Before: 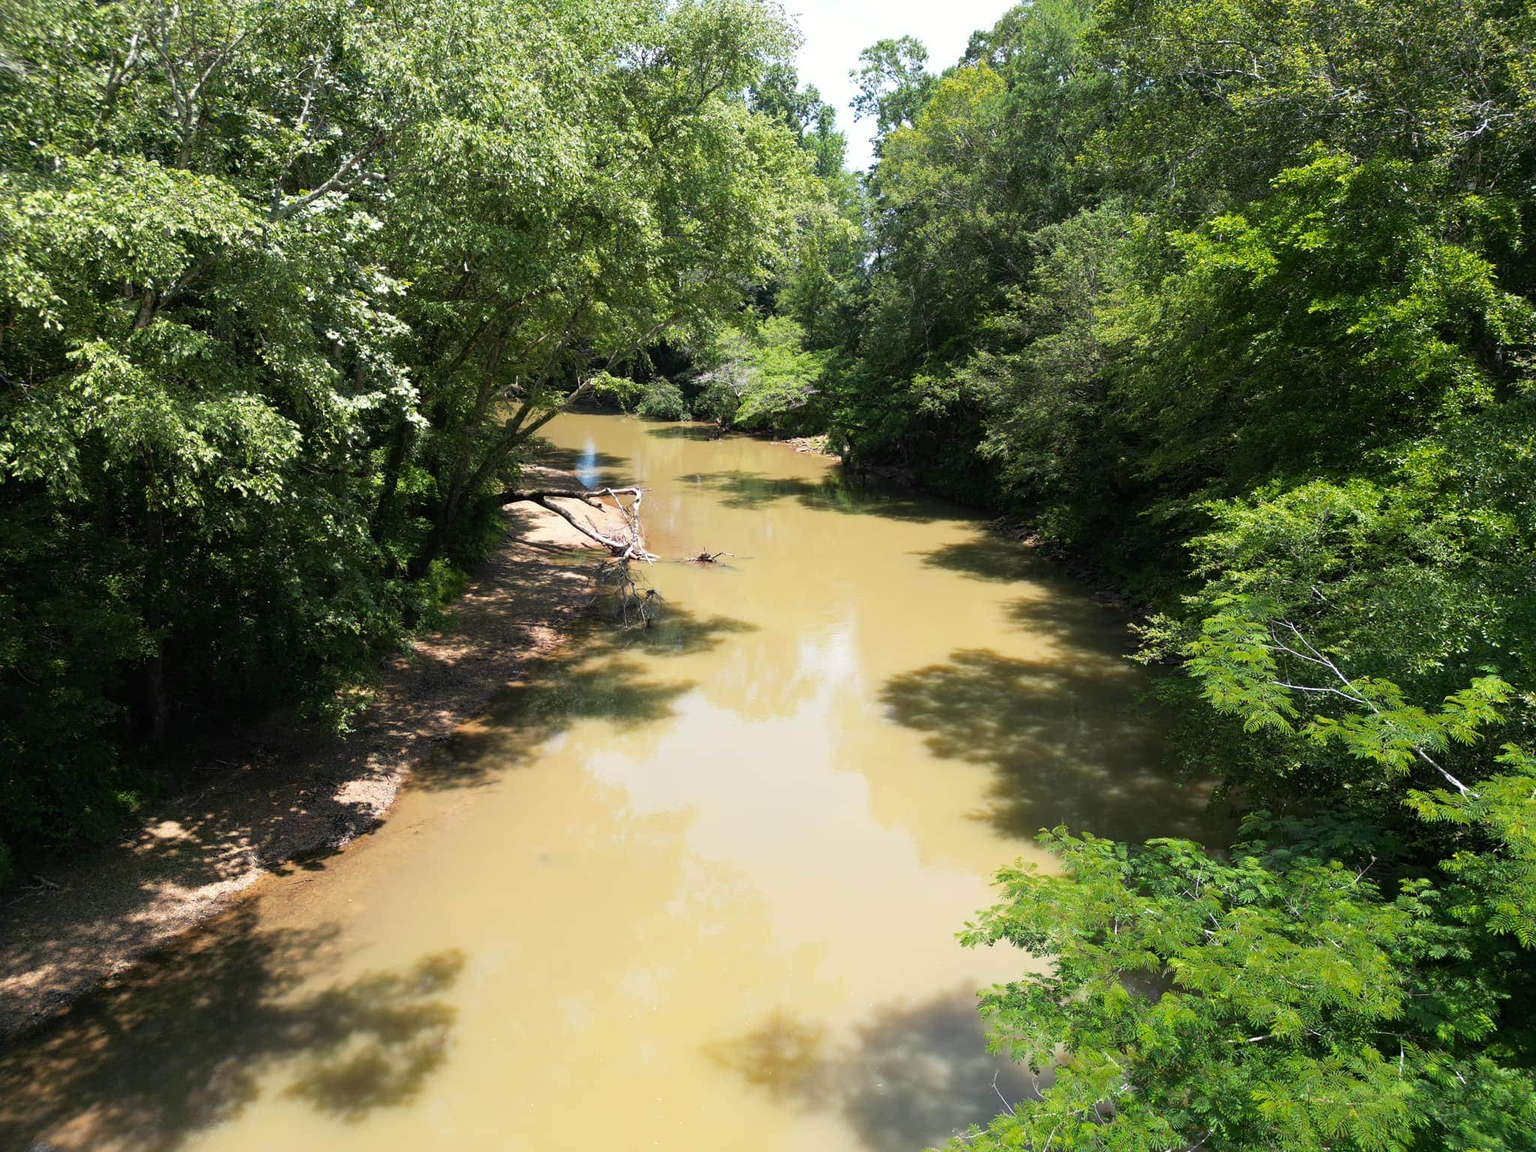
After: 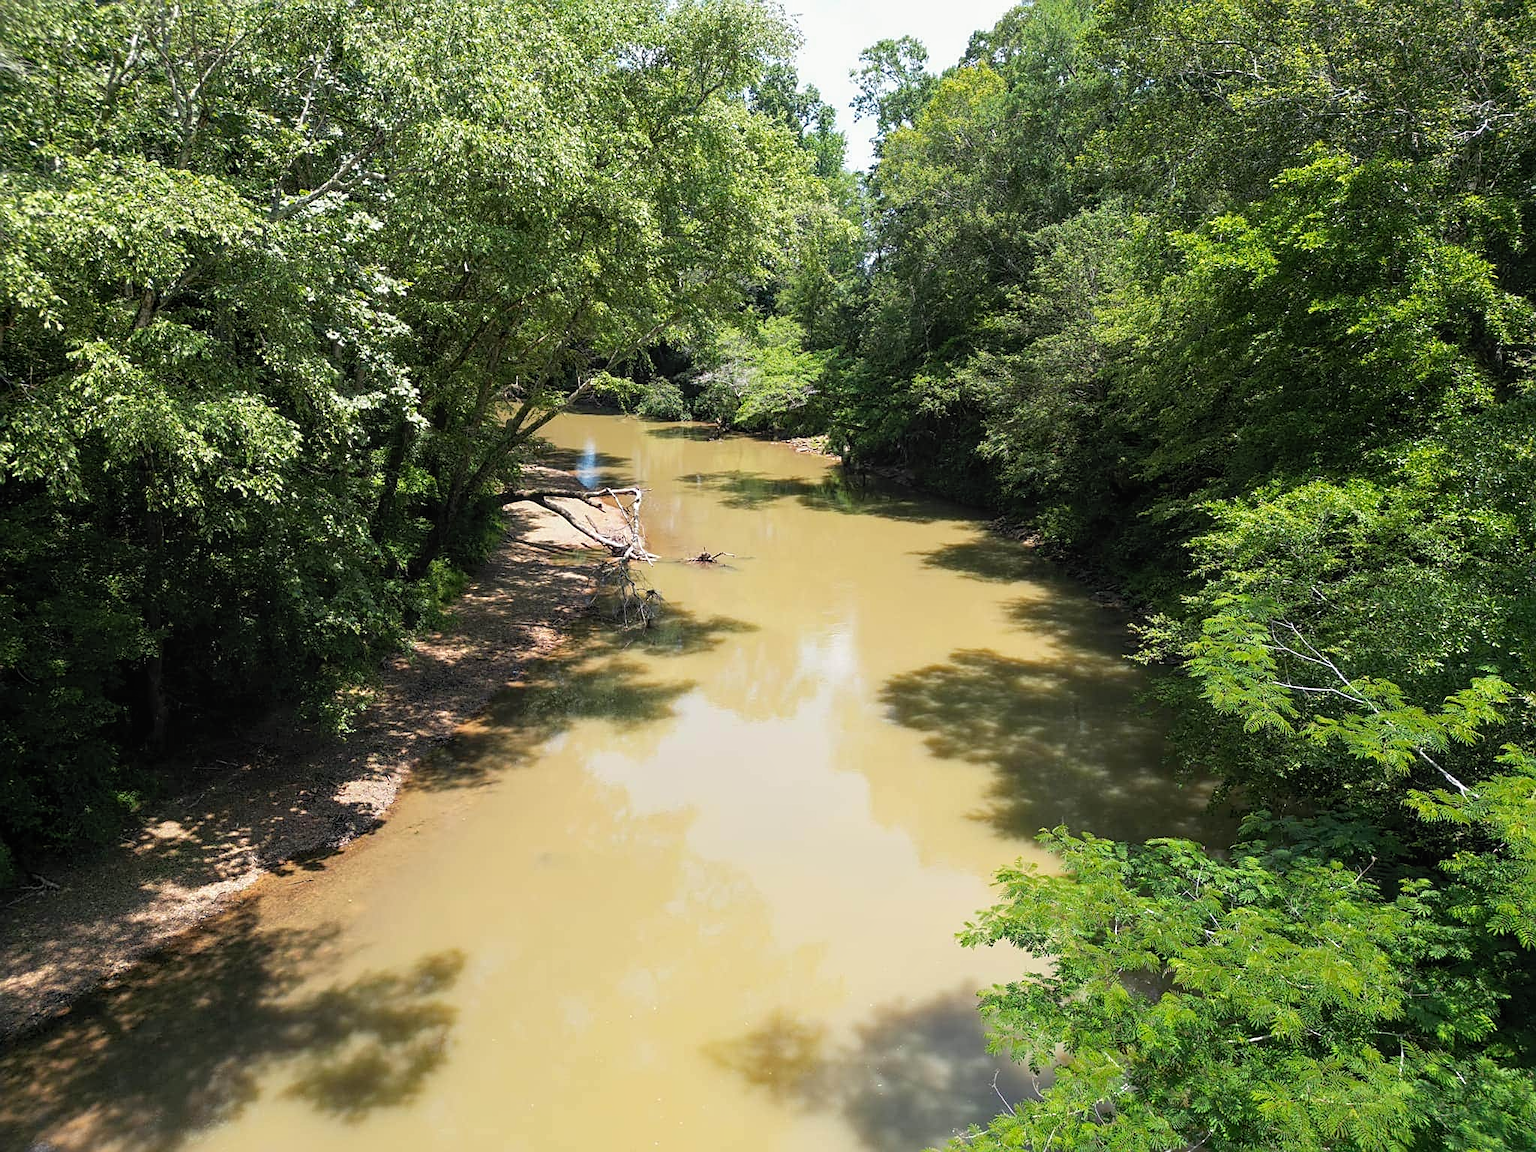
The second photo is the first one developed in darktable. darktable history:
levels: levels [0.018, 0.493, 1]
local contrast: detail 113%
sharpen: on, module defaults
